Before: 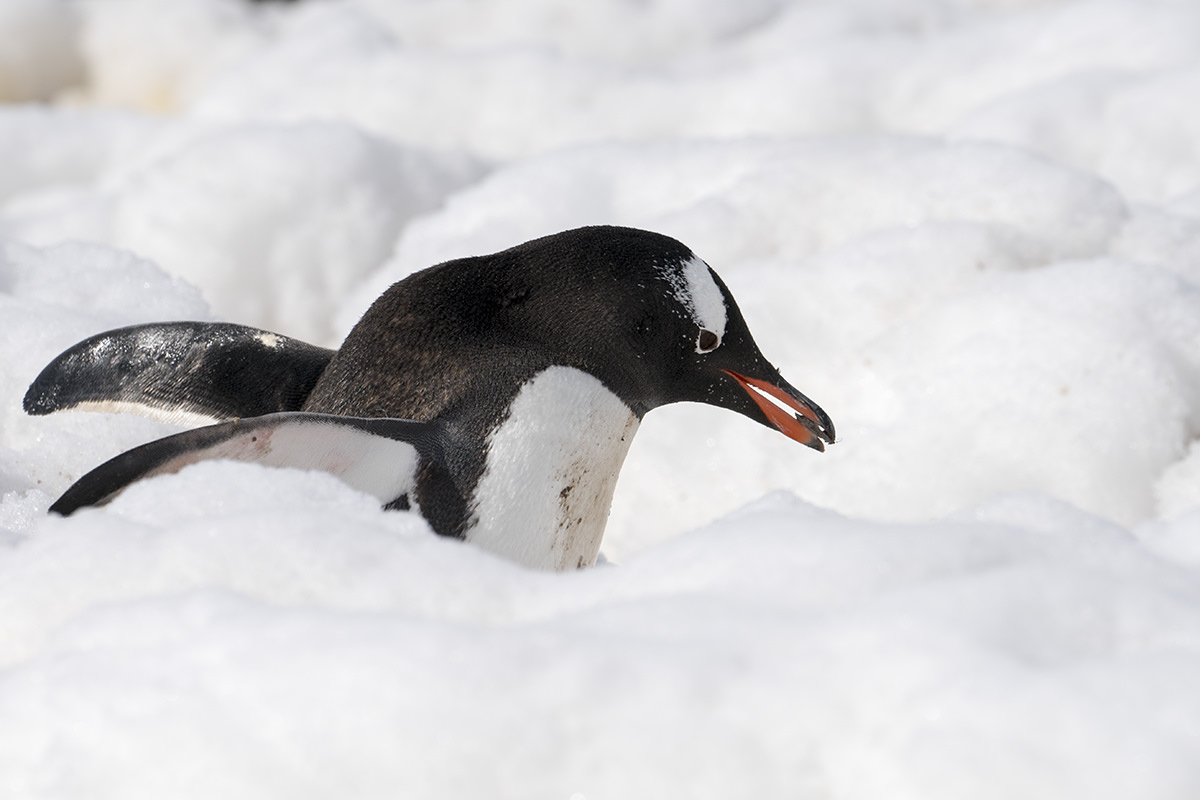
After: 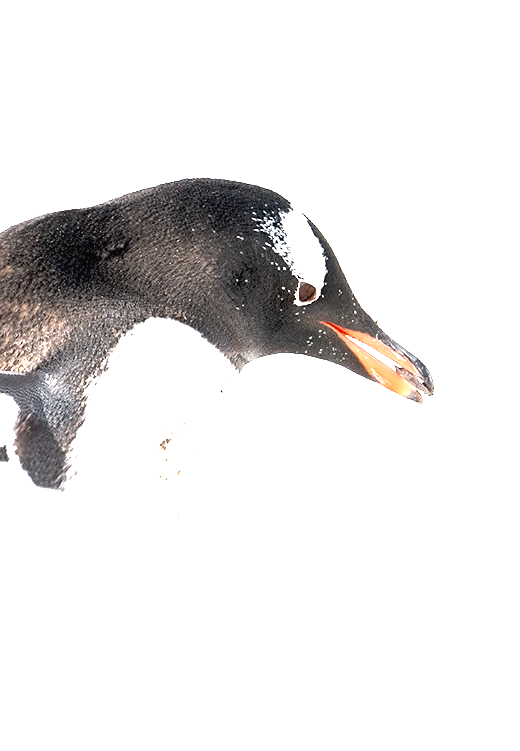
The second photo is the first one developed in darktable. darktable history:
crop: left 33.452%, top 6.025%, right 23.155%
exposure: exposure 3 EV, compensate highlight preservation false
contrast equalizer: octaves 7, y [[0.5 ×6], [0.5 ×6], [0.5 ×6], [0, 0.033, 0.067, 0.1, 0.133, 0.167], [0, 0.05, 0.1, 0.15, 0.2, 0.25]]
